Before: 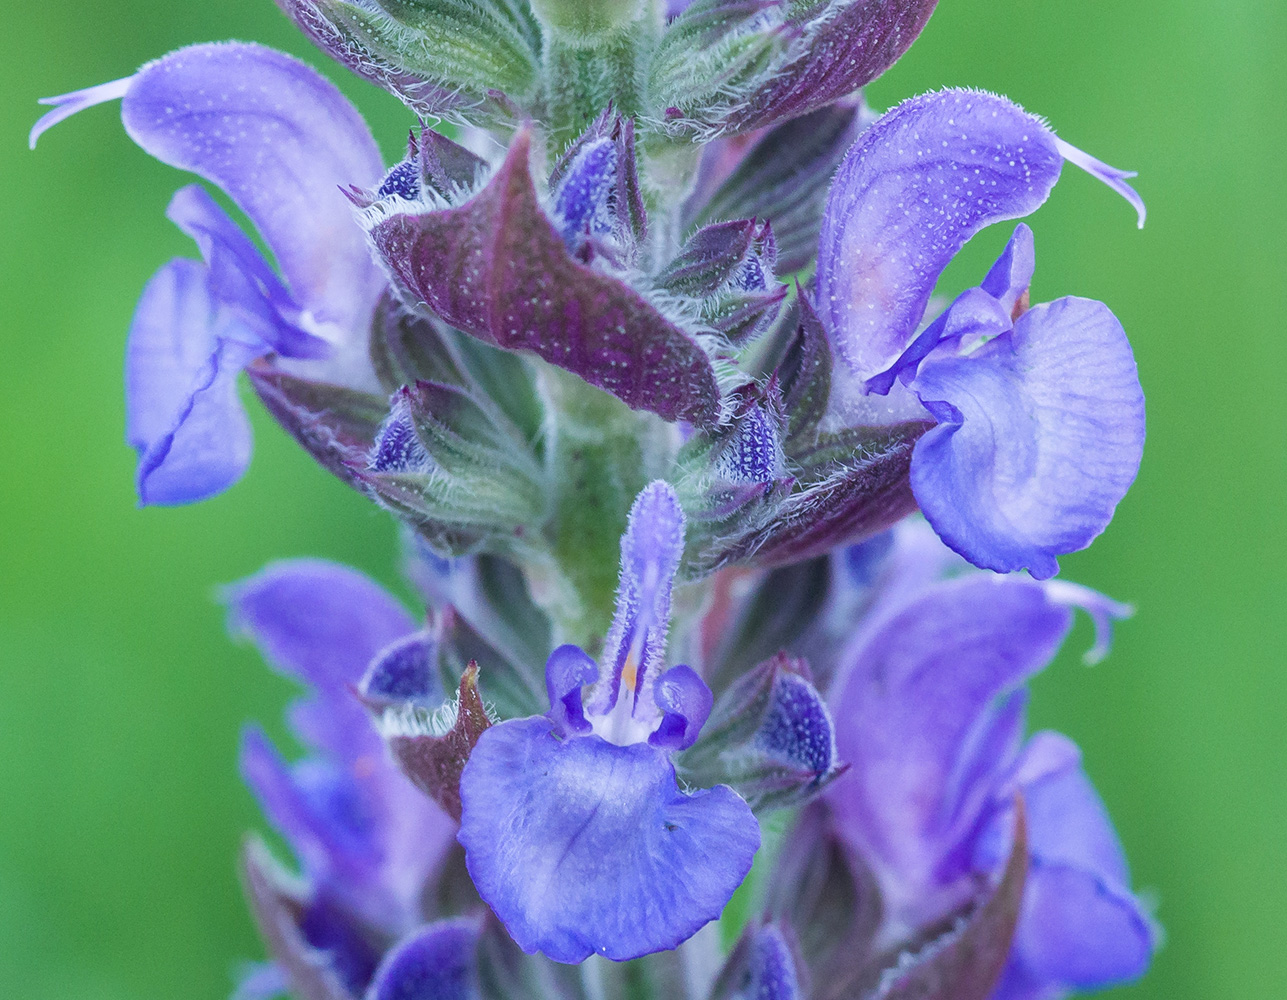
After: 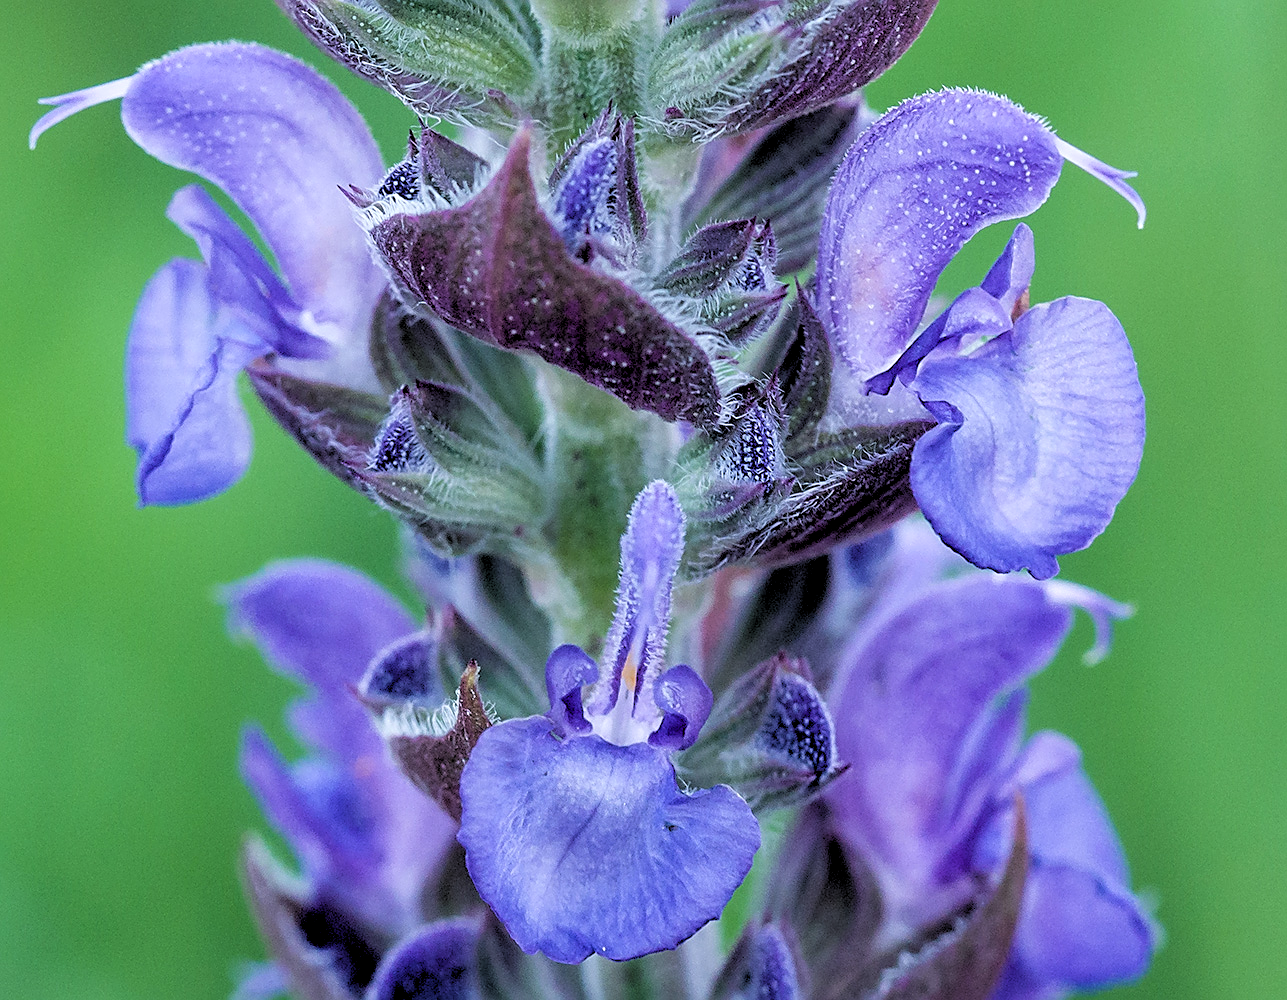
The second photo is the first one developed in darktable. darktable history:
rgb levels: levels [[0.034, 0.472, 0.904], [0, 0.5, 1], [0, 0.5, 1]]
sharpen: on, module defaults
